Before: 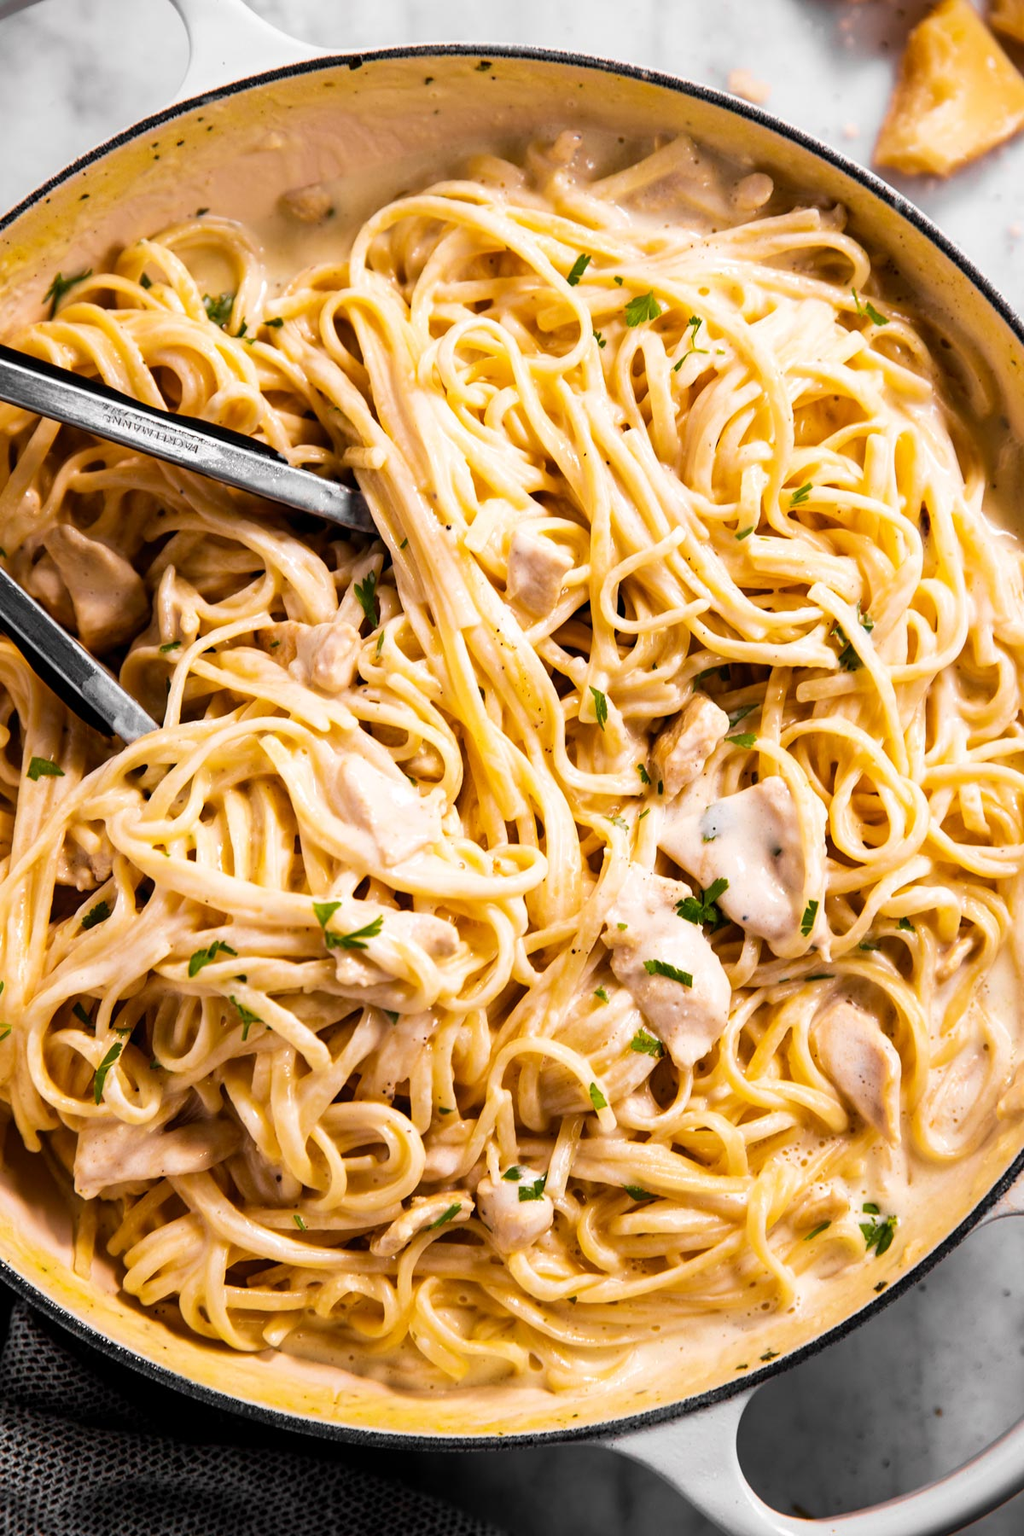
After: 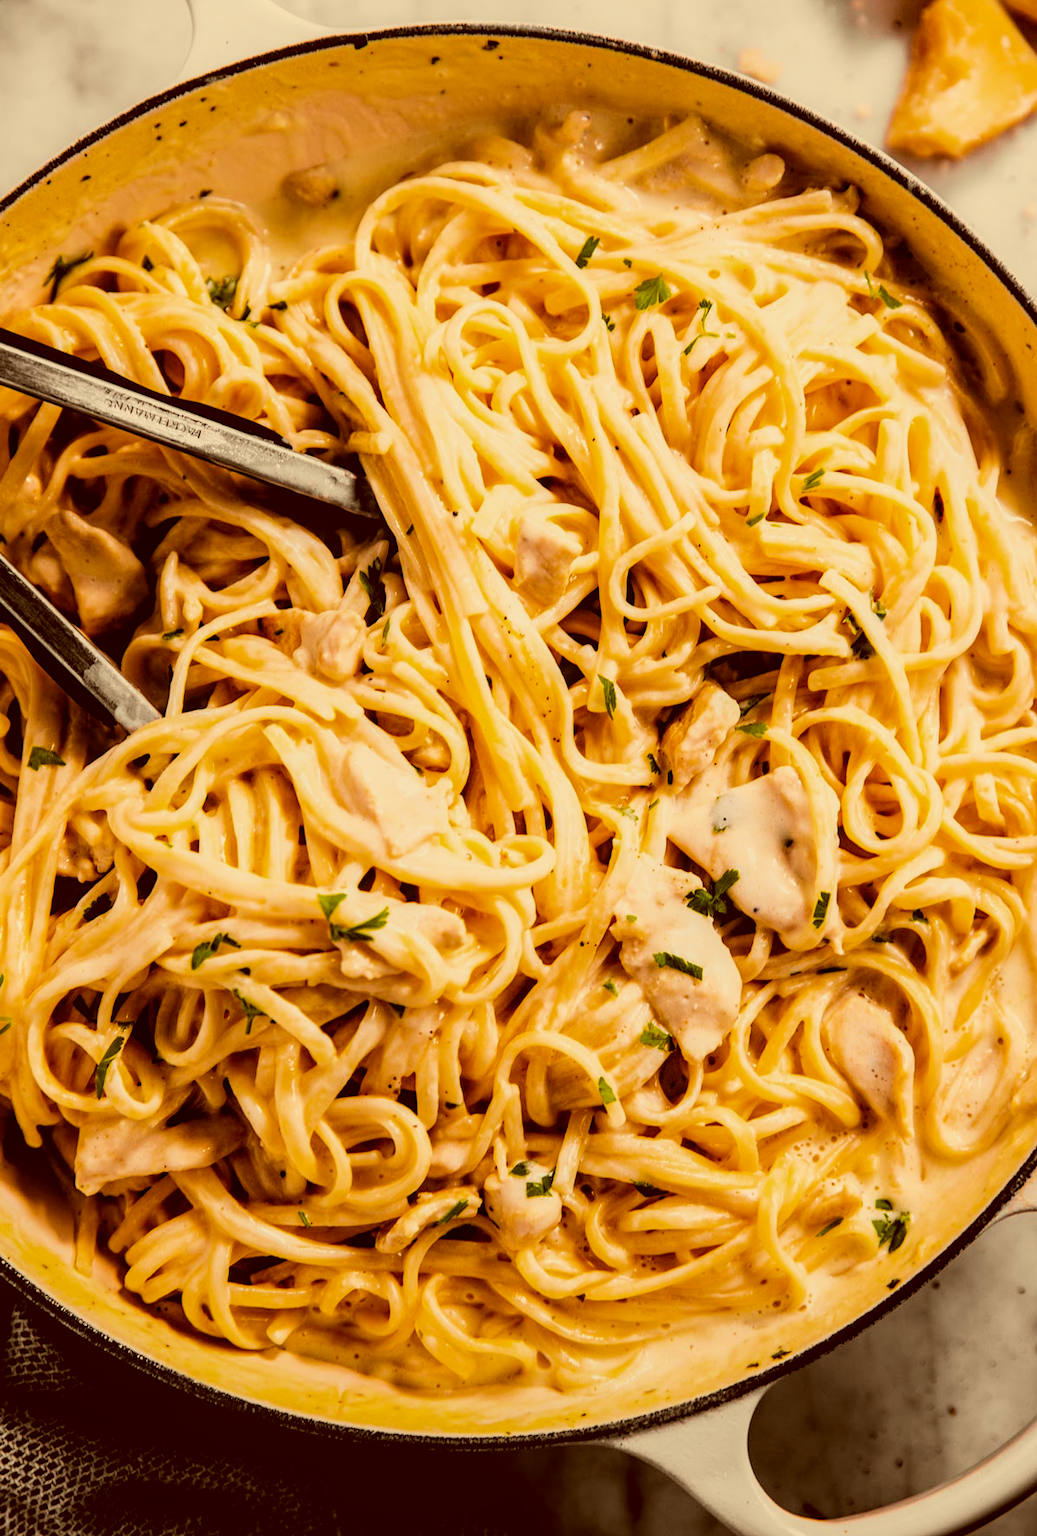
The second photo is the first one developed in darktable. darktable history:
color correction: highlights a* 1.16, highlights b* 24.43, shadows a* 15.82, shadows b* 24.51
local contrast: on, module defaults
crop: top 1.422%, right 0.12%
filmic rgb: black relative exposure -5.06 EV, white relative exposure 3.99 EV, hardness 2.89, contrast 1.197, highlights saturation mix -28.84%, color science v6 (2022)
tone equalizer: edges refinement/feathering 500, mask exposure compensation -1.57 EV, preserve details no
